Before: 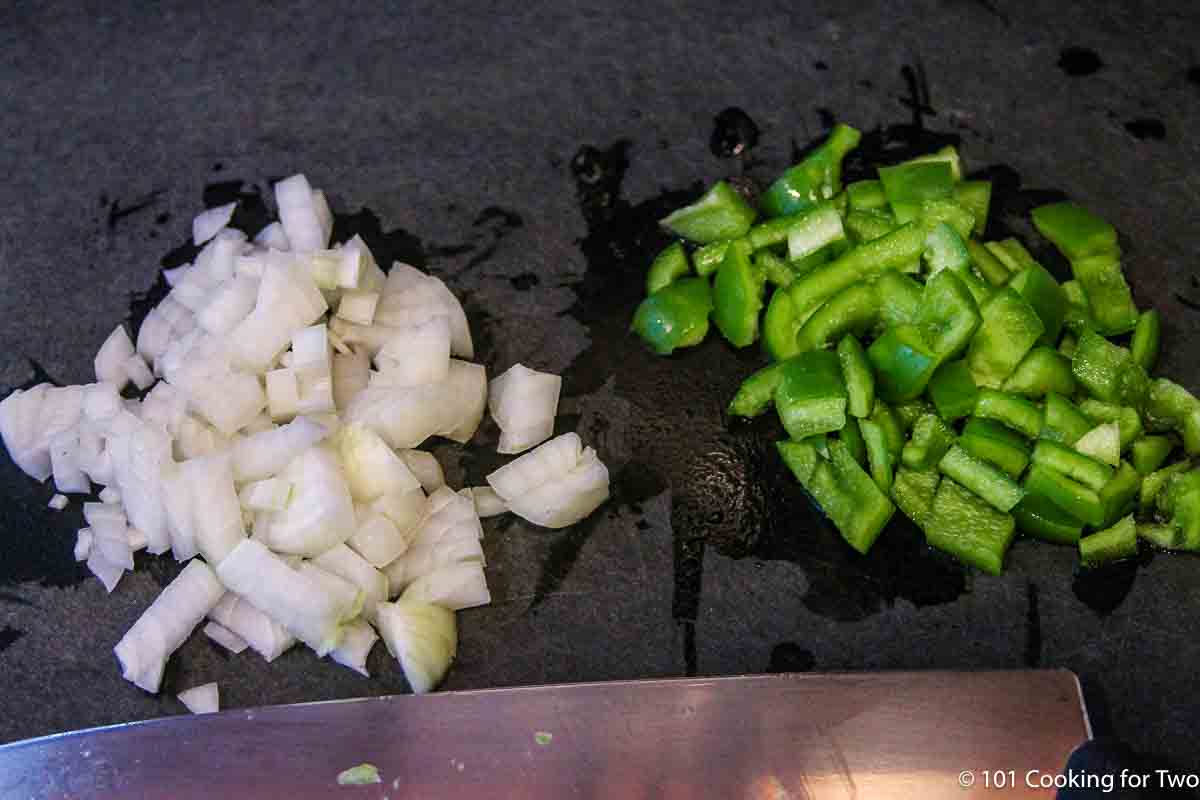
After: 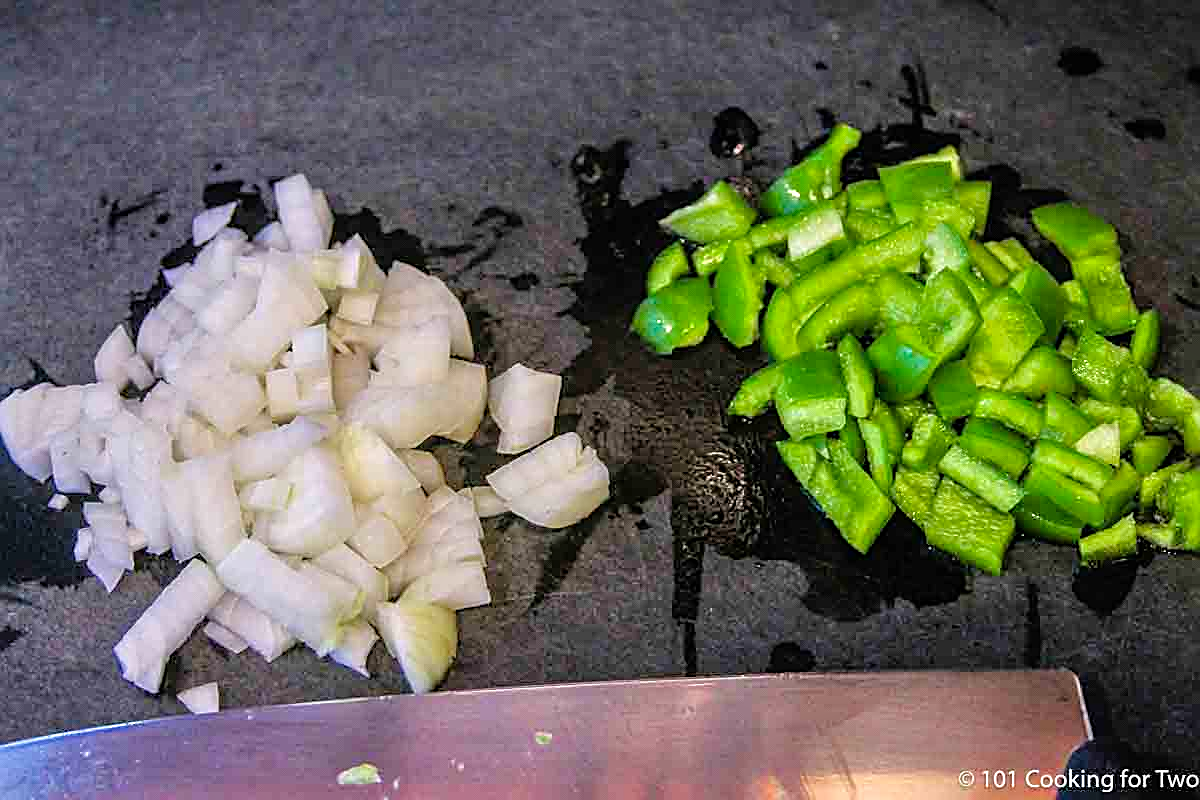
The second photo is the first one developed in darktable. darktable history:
tone equalizer: -7 EV 0.15 EV, -6 EV 0.6 EV, -5 EV 1.15 EV, -4 EV 1.33 EV, -3 EV 1.15 EV, -2 EV 0.6 EV, -1 EV 0.15 EV, mask exposure compensation -0.5 EV
sharpen: on, module defaults
color balance rgb: perceptual saturation grading › global saturation 10%
